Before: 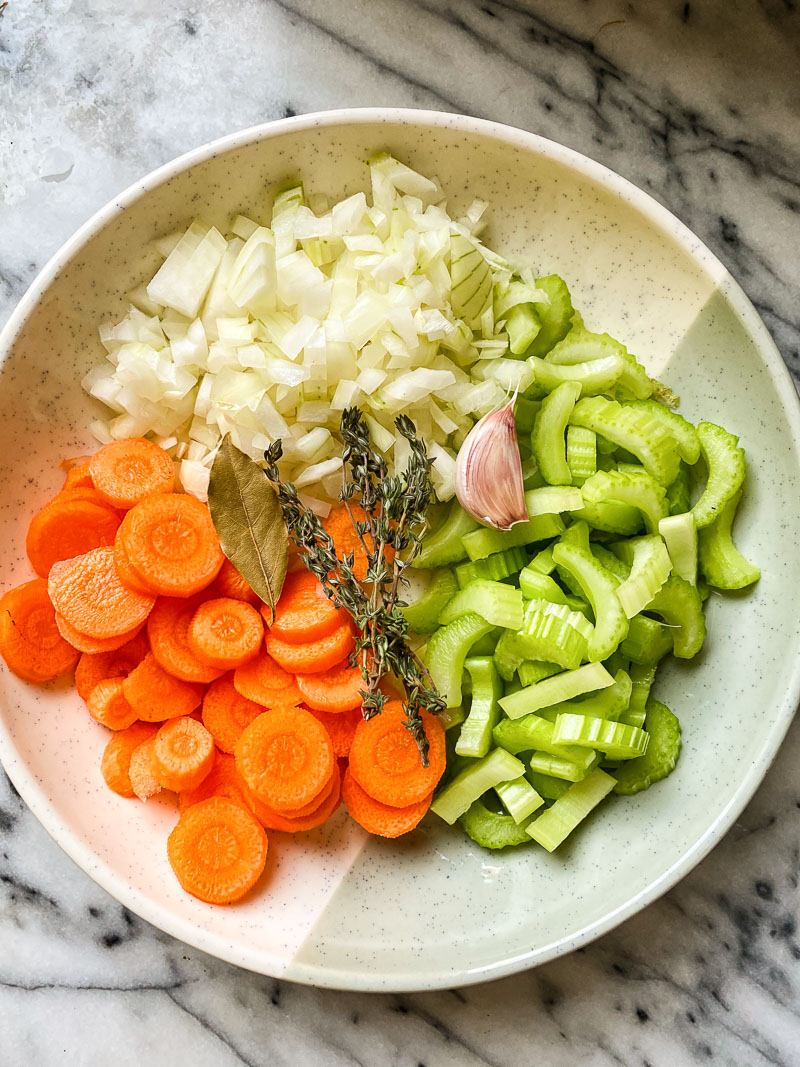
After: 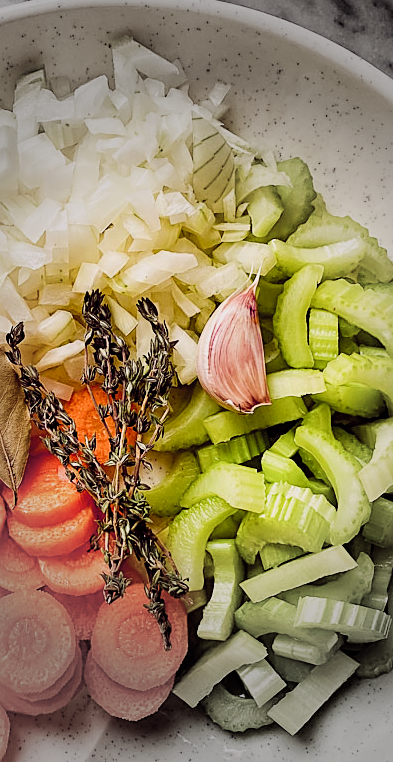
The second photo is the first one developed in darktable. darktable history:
color balance rgb: shadows lift › luminance -21.458%, shadows lift › chroma 8.999%, shadows lift › hue 285.51°, highlights gain › chroma 0.974%, highlights gain › hue 24.84°, global offset › chroma 0.286%, global offset › hue 319.33°, perceptual saturation grading › global saturation 20%, perceptual saturation grading › highlights -25.452%, perceptual saturation grading › shadows 25.556%
crop: left 32.278%, top 10.997%, right 18.506%, bottom 17.541%
vignetting: fall-off start 39.61%, fall-off radius 39.89%, brightness -0.448, saturation -0.69
sharpen: on, module defaults
filmic rgb: black relative exposure -5.02 EV, white relative exposure 3.54 EV, threshold 5.99 EV, hardness 3.19, contrast 1.196, highlights saturation mix -29.09%, enable highlight reconstruction true
